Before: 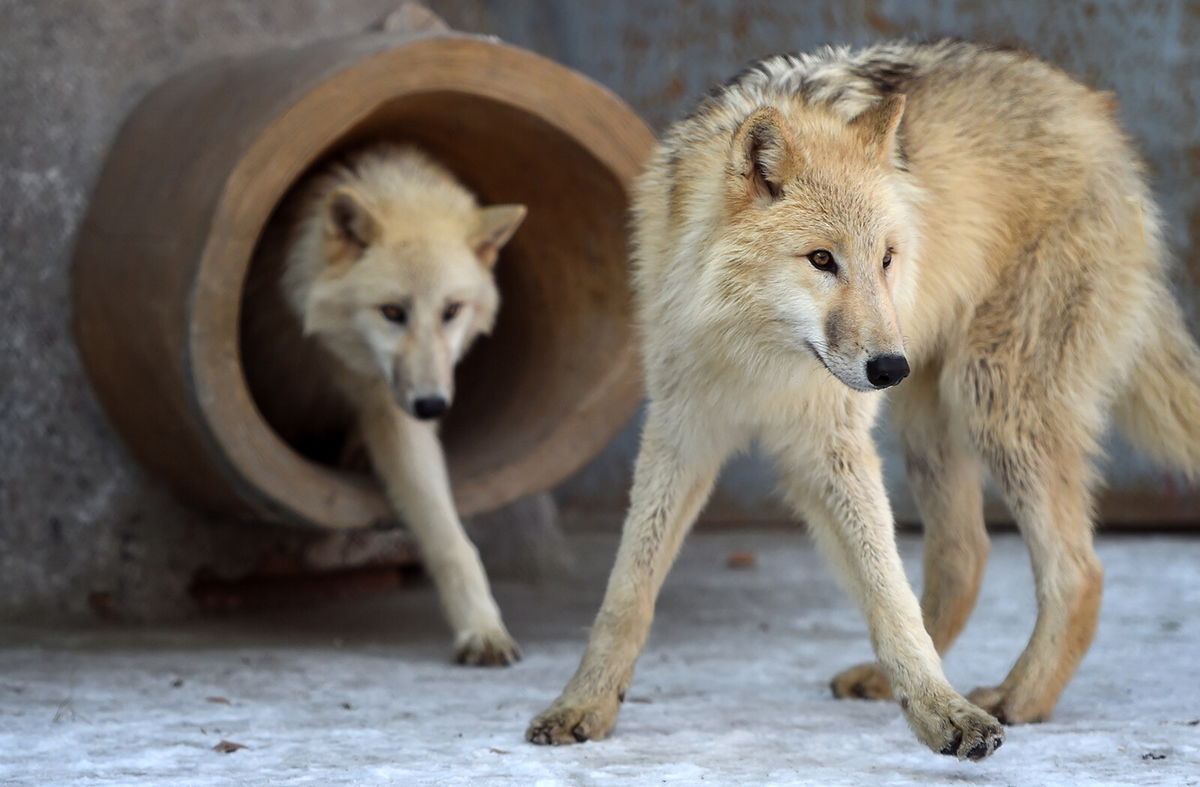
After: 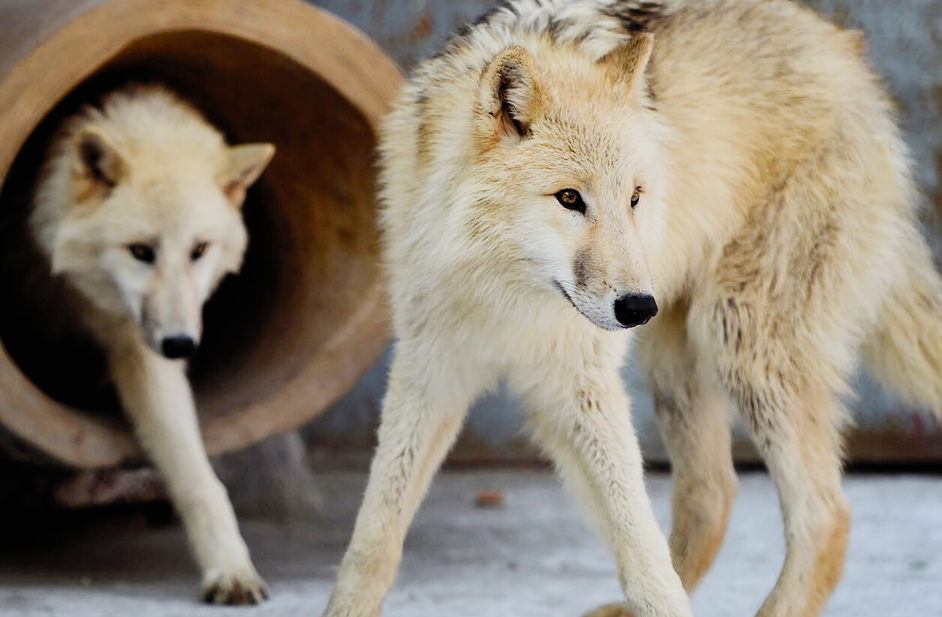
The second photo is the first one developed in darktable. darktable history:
filmic rgb: black relative exposure -6.2 EV, white relative exposure 6.97 EV, threshold 2.94 EV, hardness 2.28, preserve chrominance no, color science v4 (2020), enable highlight reconstruction true
contrast brightness saturation: contrast 0.2, brightness 0.165, saturation 0.219
crop and rotate: left 21.021%, top 7.916%, right 0.396%, bottom 13.603%
